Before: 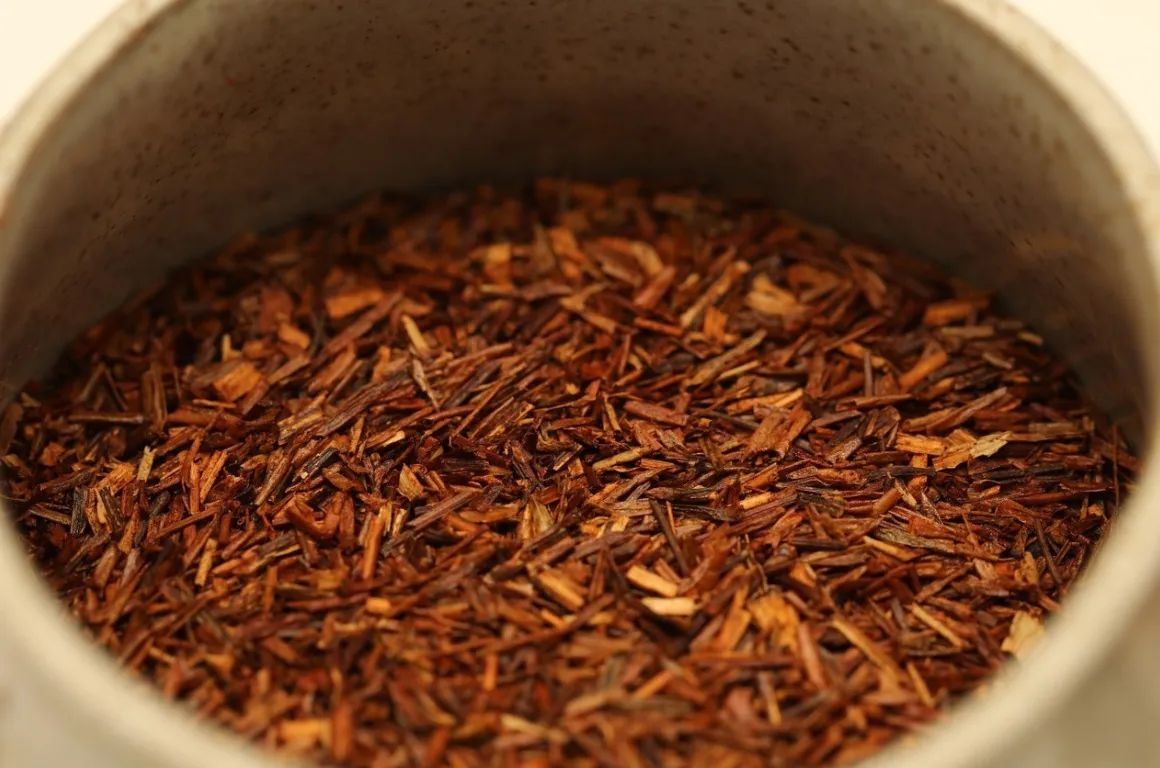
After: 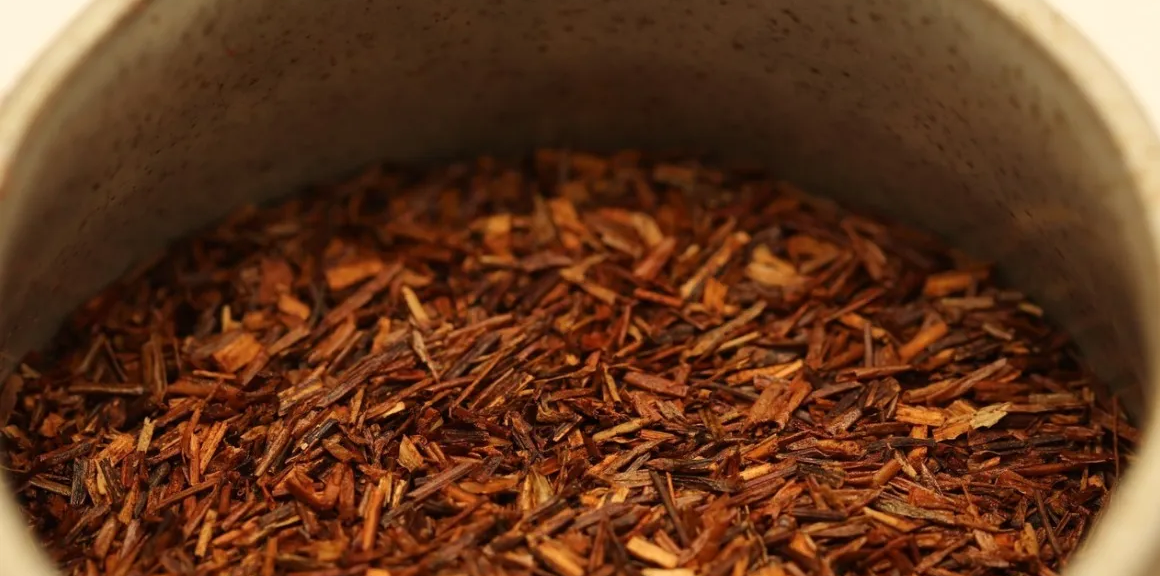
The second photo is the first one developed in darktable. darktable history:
crop: top 3.857%, bottom 21.132%
velvia: strength 15%
